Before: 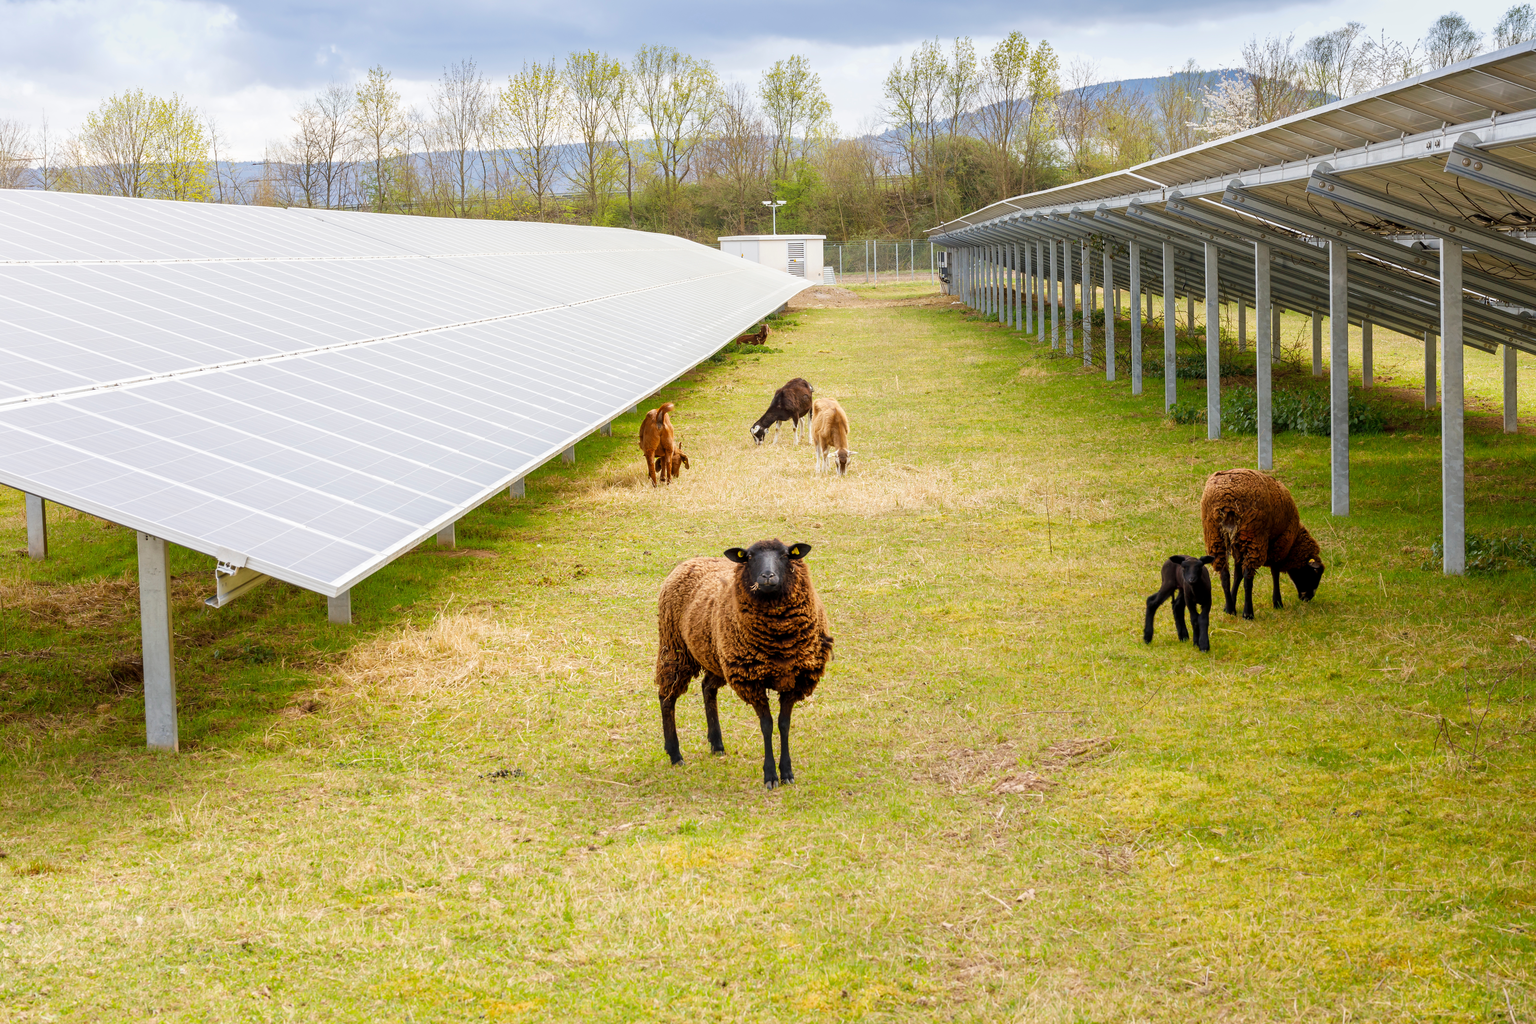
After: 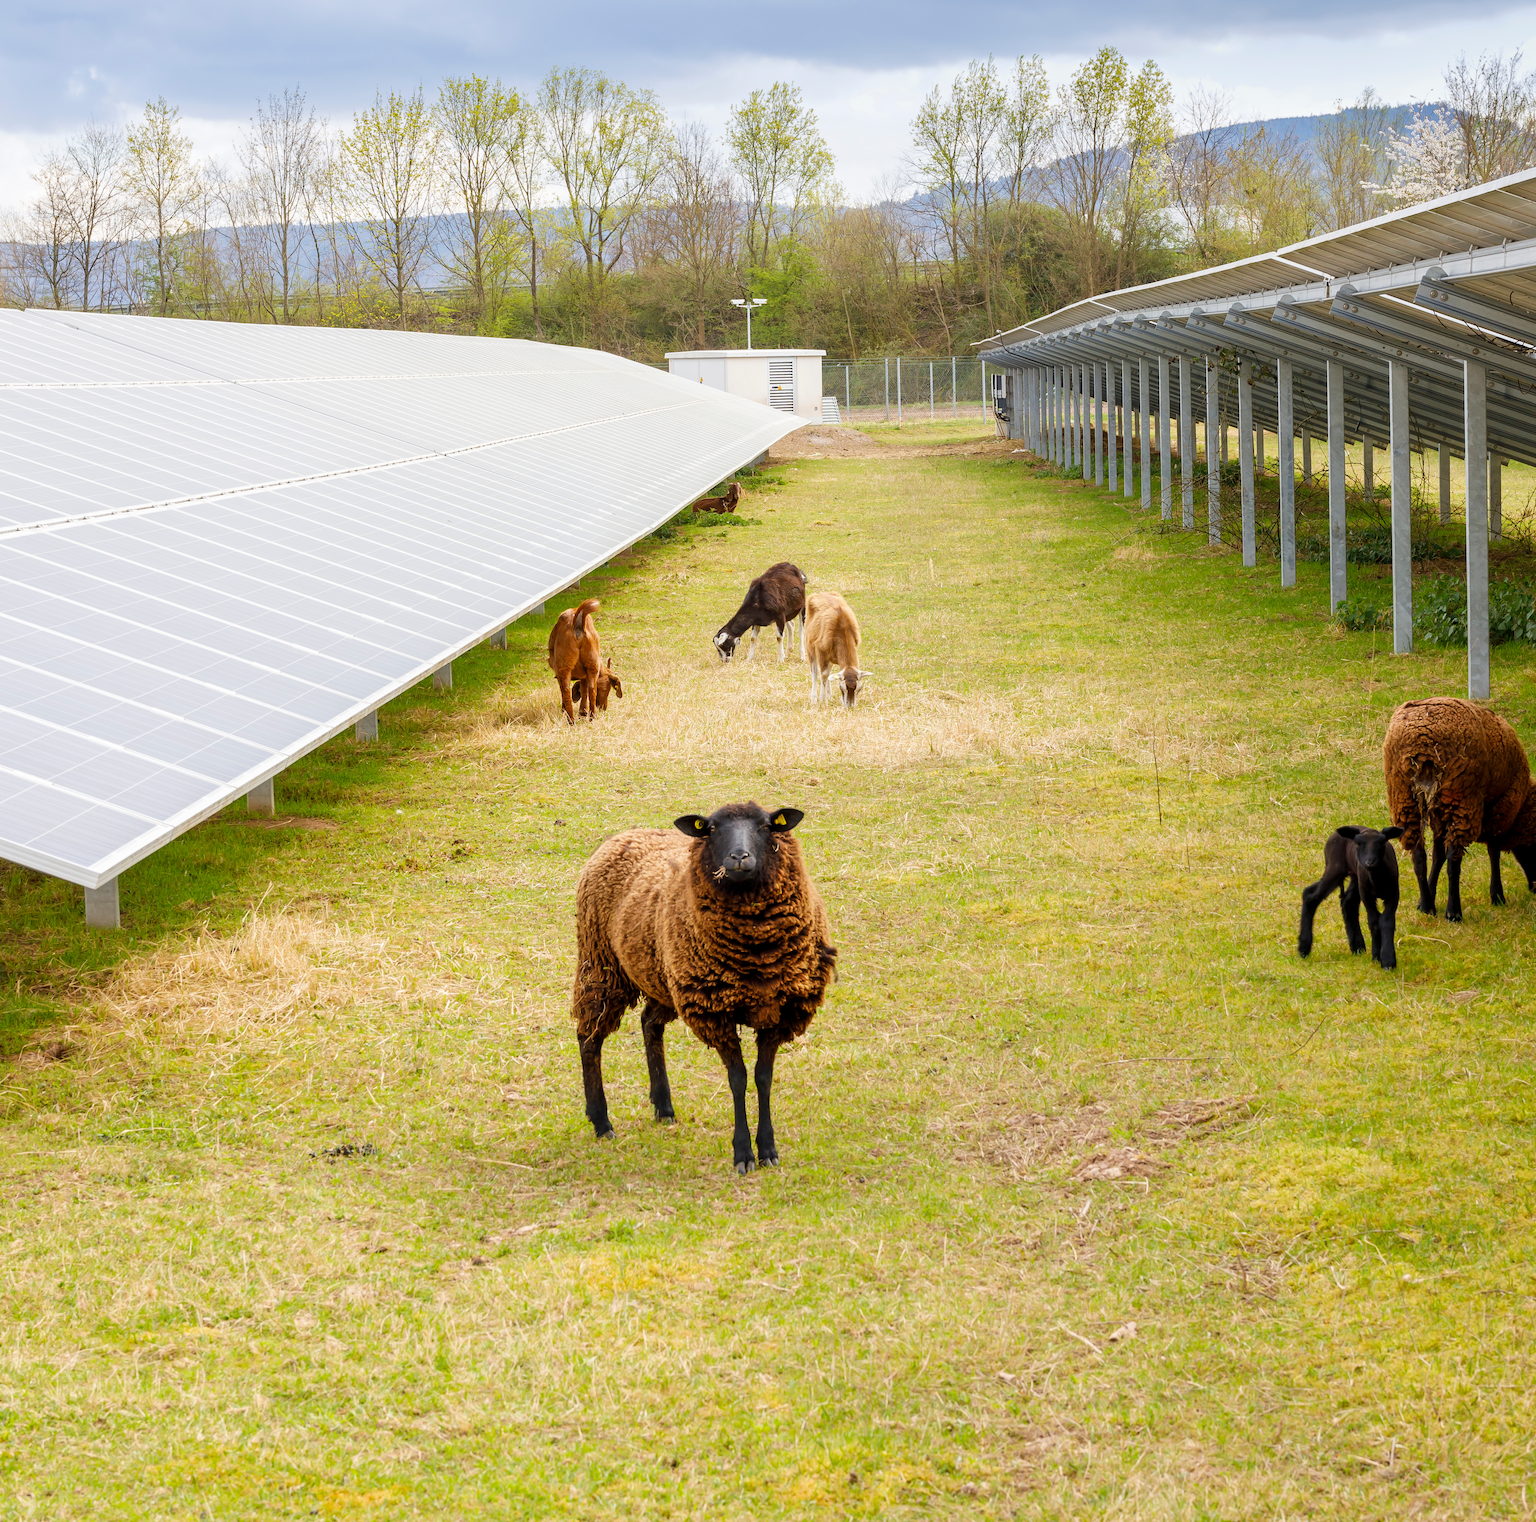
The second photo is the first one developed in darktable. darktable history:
crop and rotate: left 17.646%, right 15.093%
